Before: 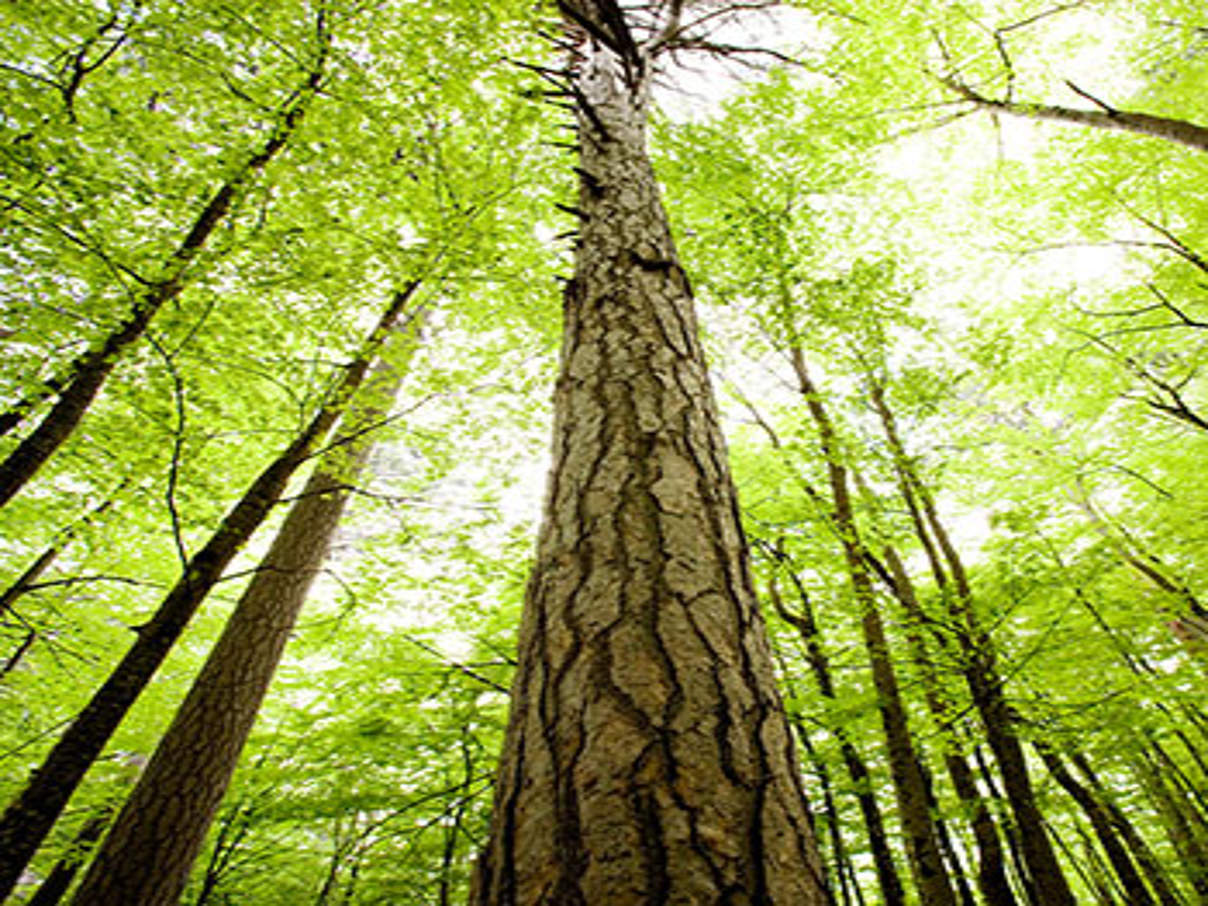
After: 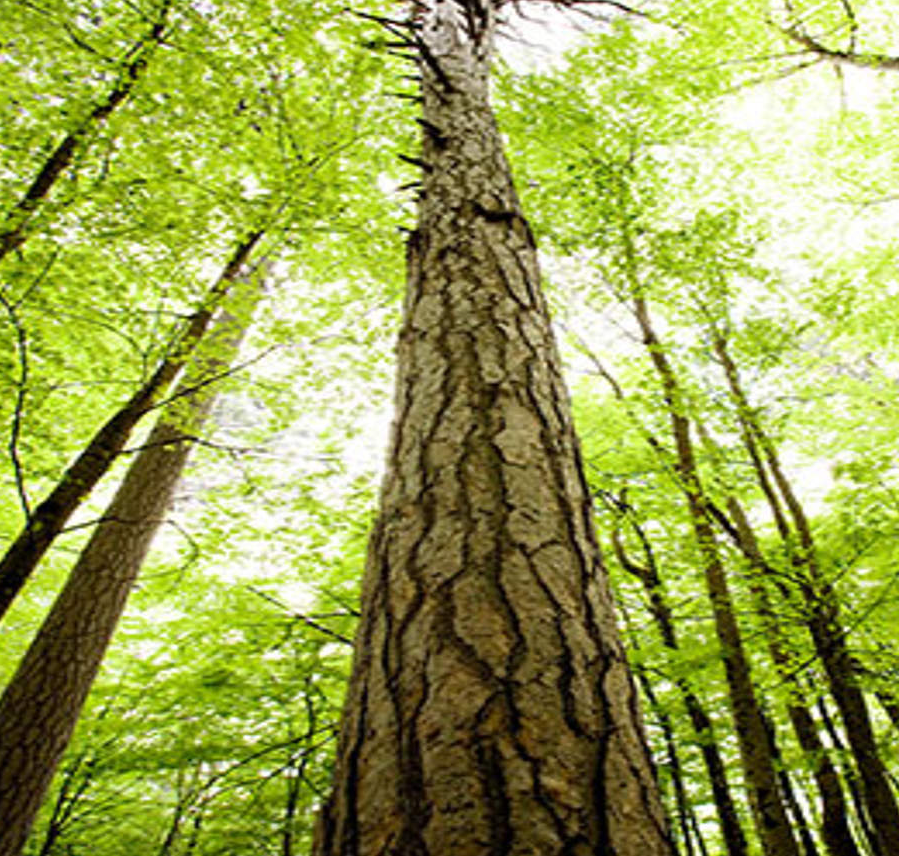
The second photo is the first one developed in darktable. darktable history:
crop and rotate: left 13.008%, top 5.412%, right 12.552%
